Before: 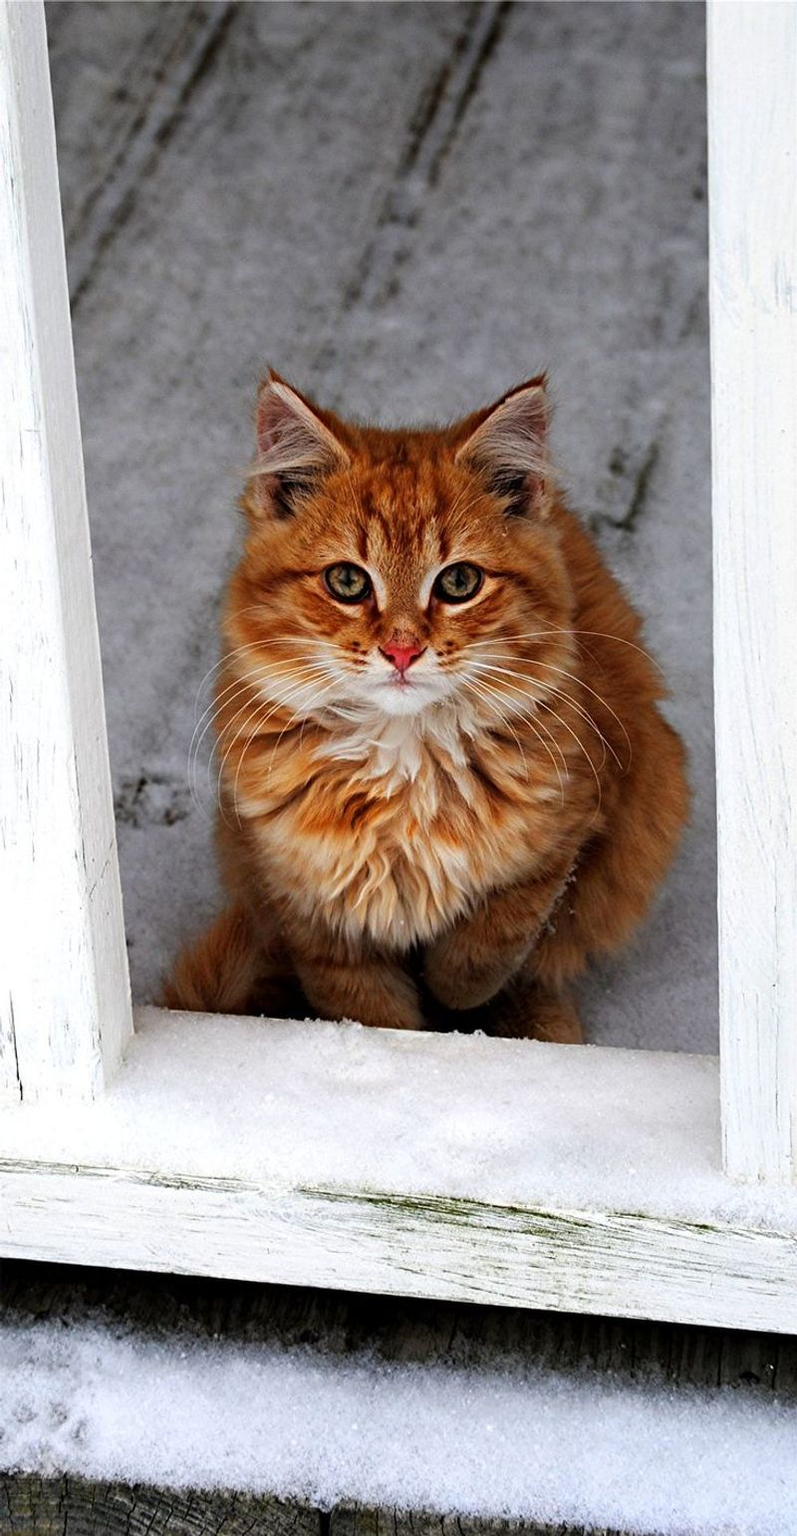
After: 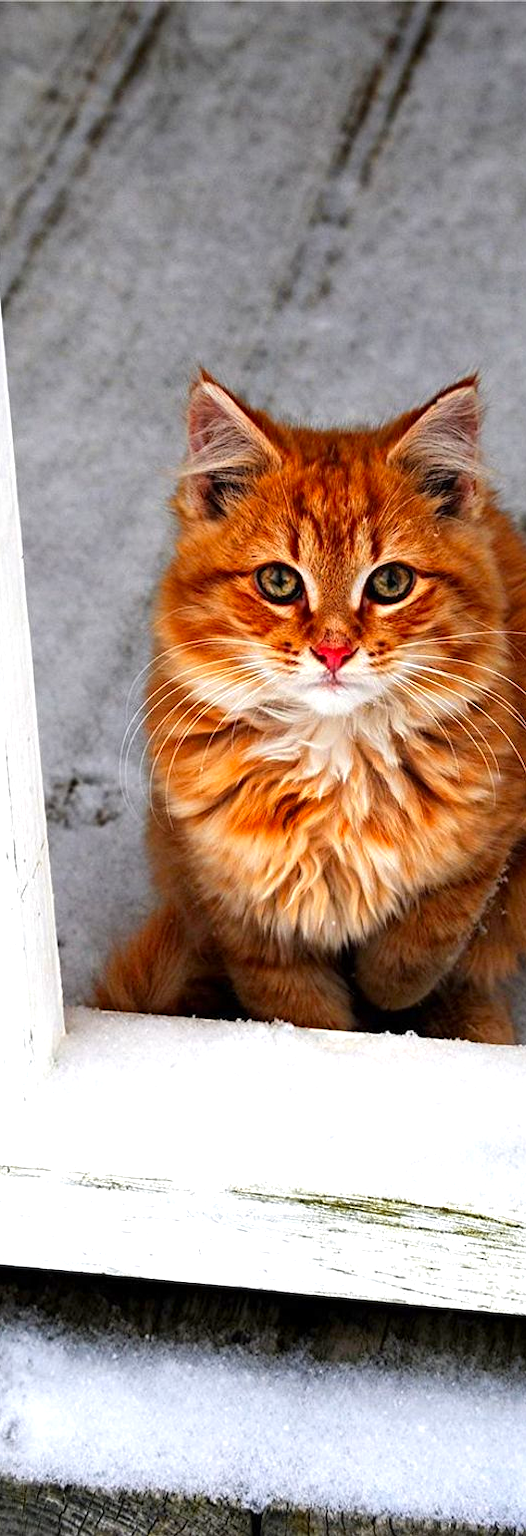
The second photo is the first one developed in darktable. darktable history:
exposure: exposure 0.61 EV, compensate highlight preservation false
crop and rotate: left 8.721%, right 25.193%
color zones: curves: ch0 [(0, 0.499) (0.143, 0.5) (0.286, 0.5) (0.429, 0.476) (0.571, 0.284) (0.714, 0.243) (0.857, 0.449) (1, 0.499)]; ch1 [(0, 0.532) (0.143, 0.645) (0.286, 0.696) (0.429, 0.211) (0.571, 0.504) (0.714, 0.493) (0.857, 0.495) (1, 0.532)]; ch2 [(0, 0.5) (0.143, 0.5) (0.286, 0.427) (0.429, 0.324) (0.571, 0.5) (0.714, 0.5) (0.857, 0.5) (1, 0.5)]
